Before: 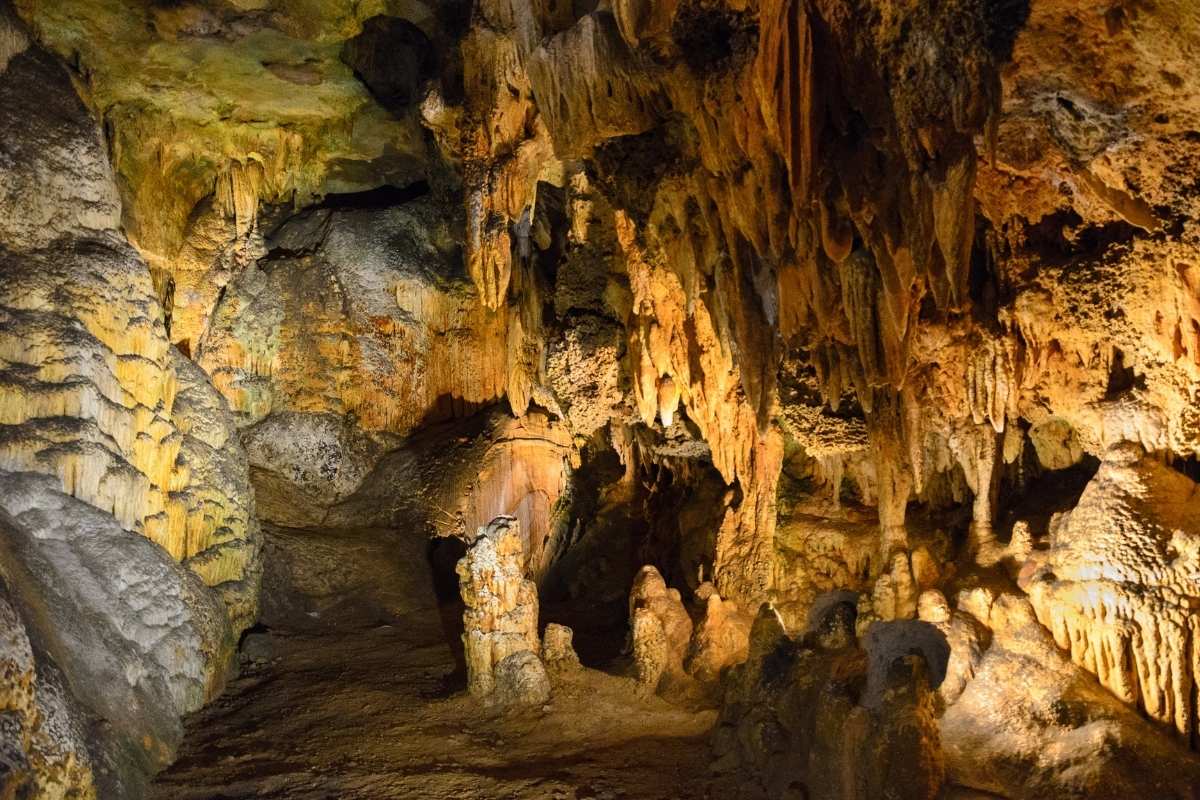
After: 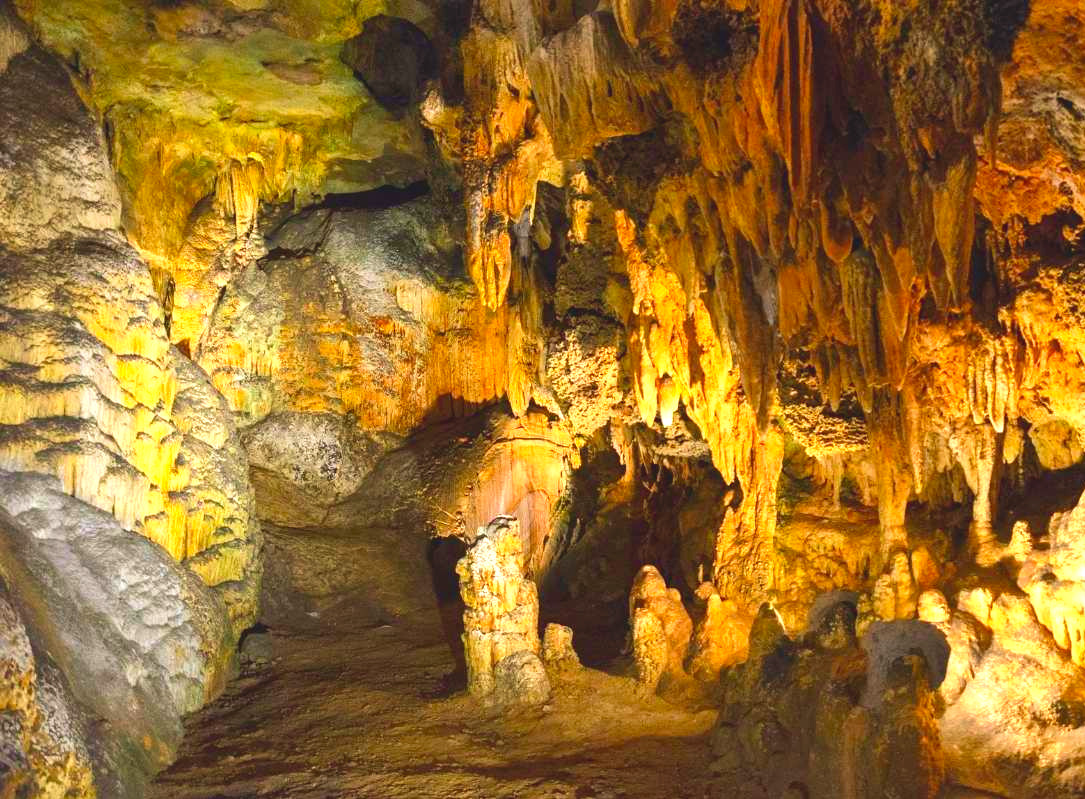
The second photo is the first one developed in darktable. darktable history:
exposure: black level correction 0, exposure 1.1 EV, compensate exposure bias true, compensate highlight preservation false
crop: right 9.509%, bottom 0.031%
velvia: on, module defaults
contrast brightness saturation: contrast -0.19, saturation 0.19
